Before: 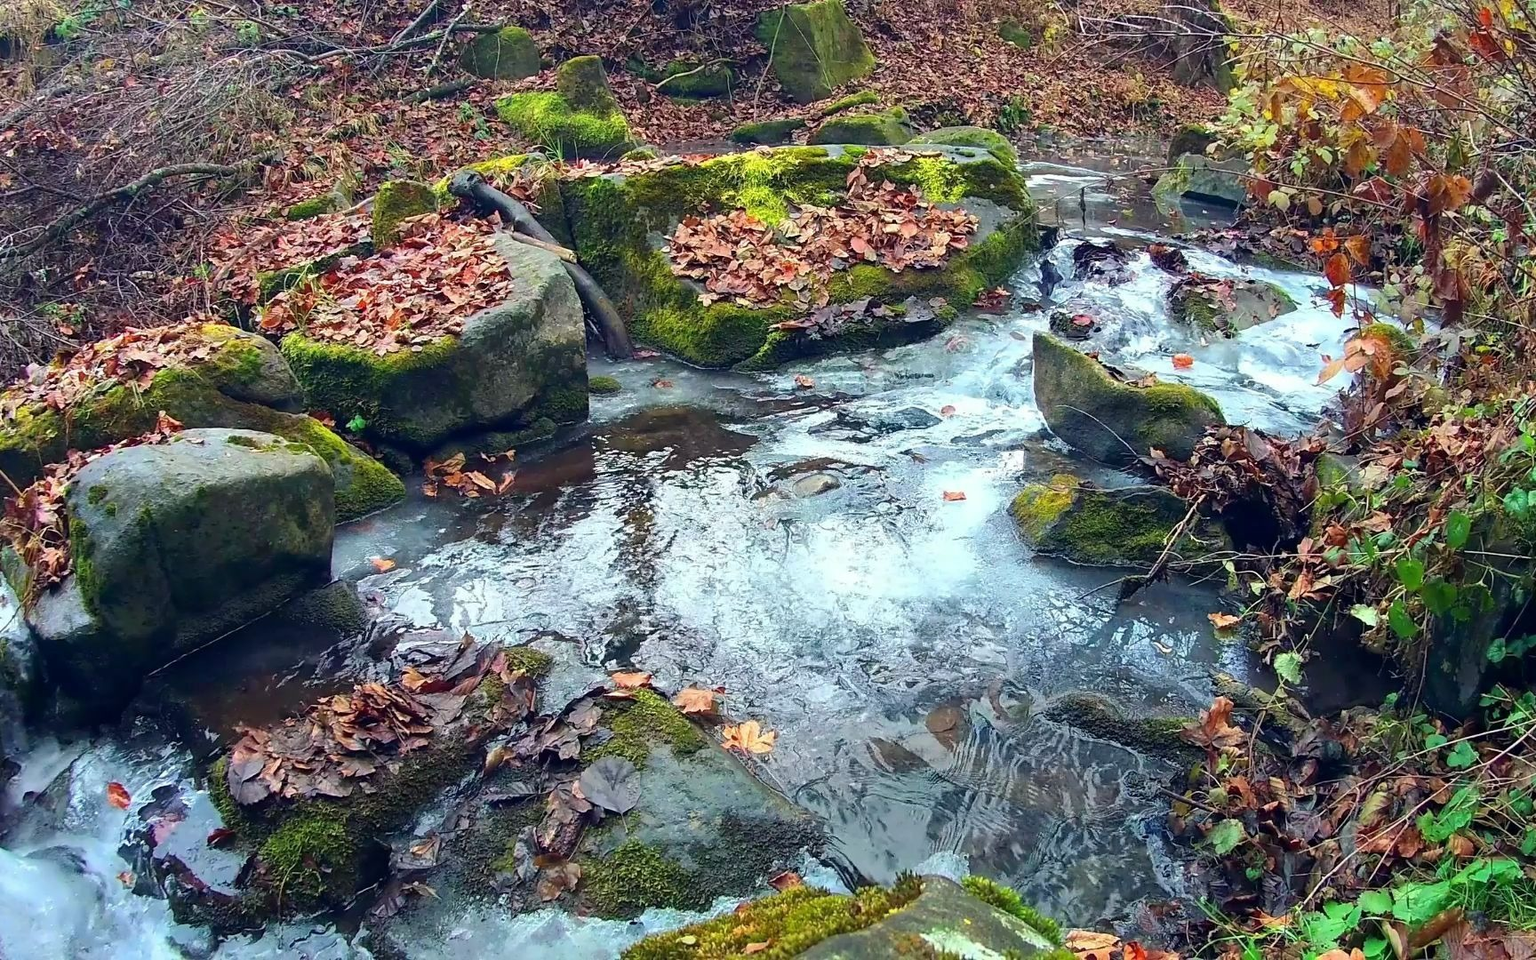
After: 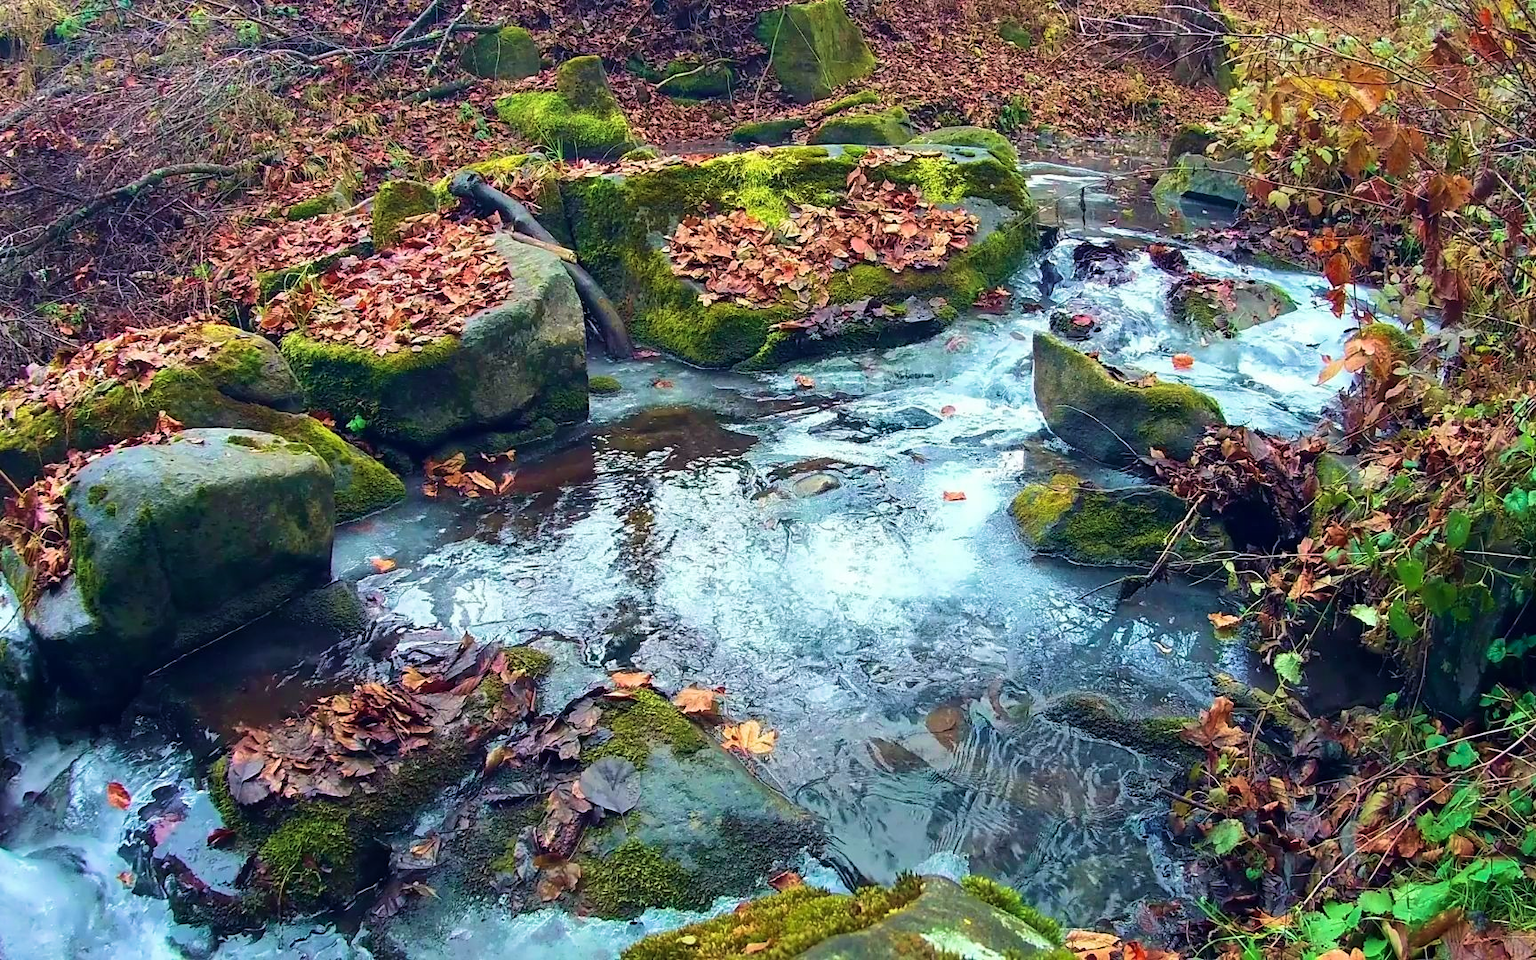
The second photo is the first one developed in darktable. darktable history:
velvia: strength 44.55%
